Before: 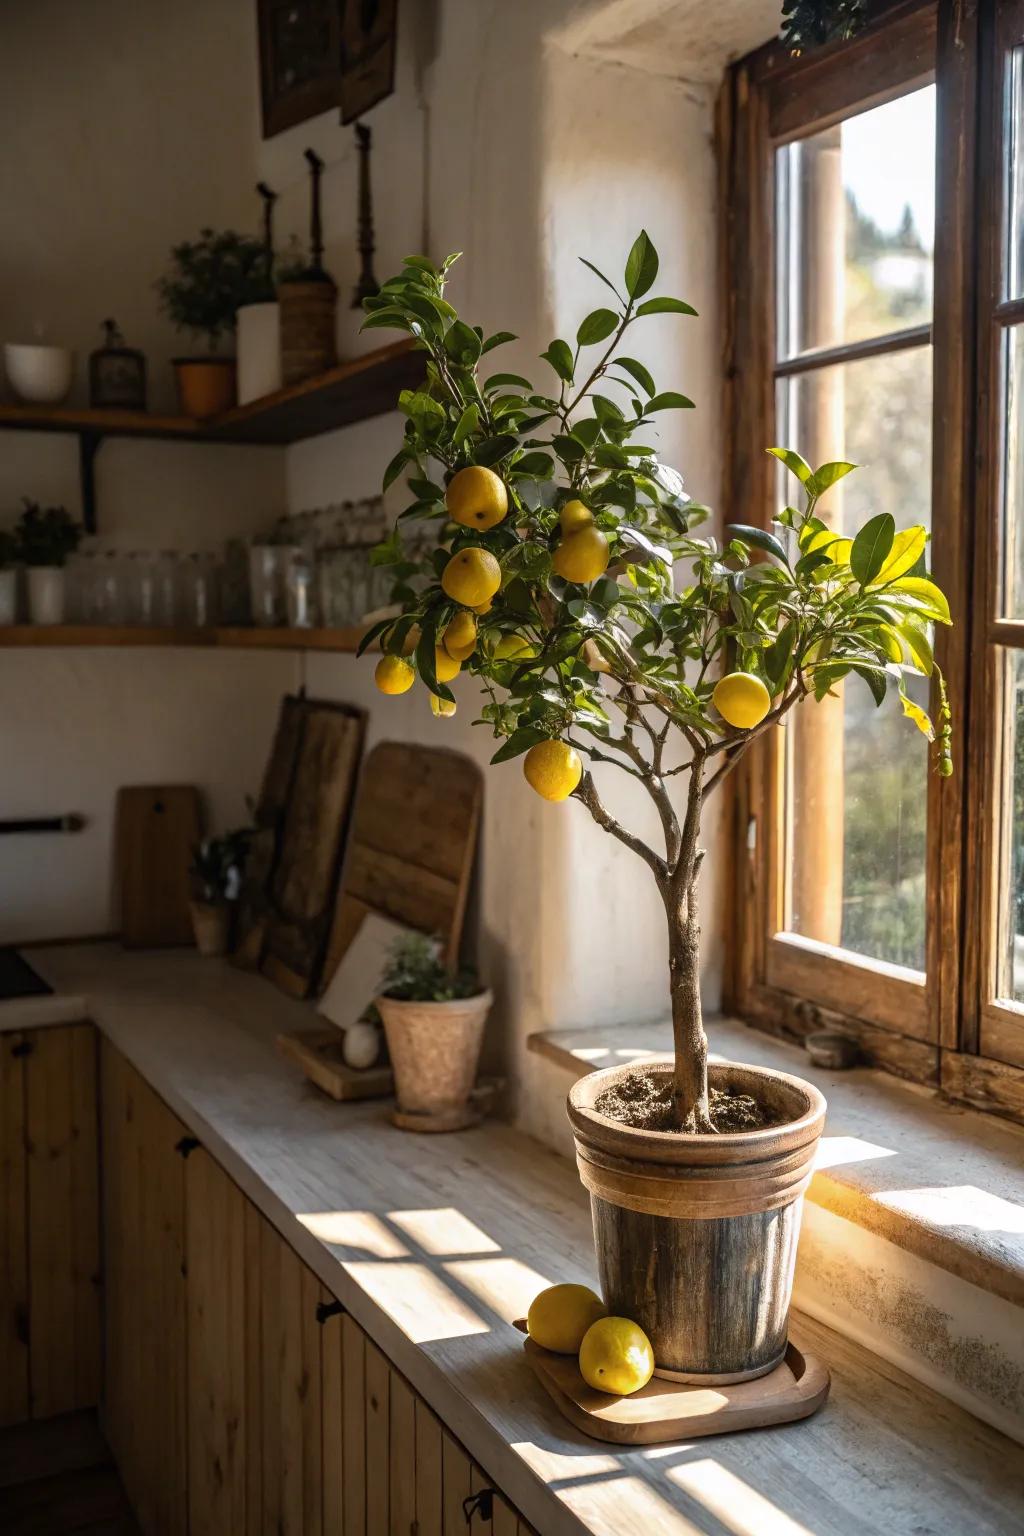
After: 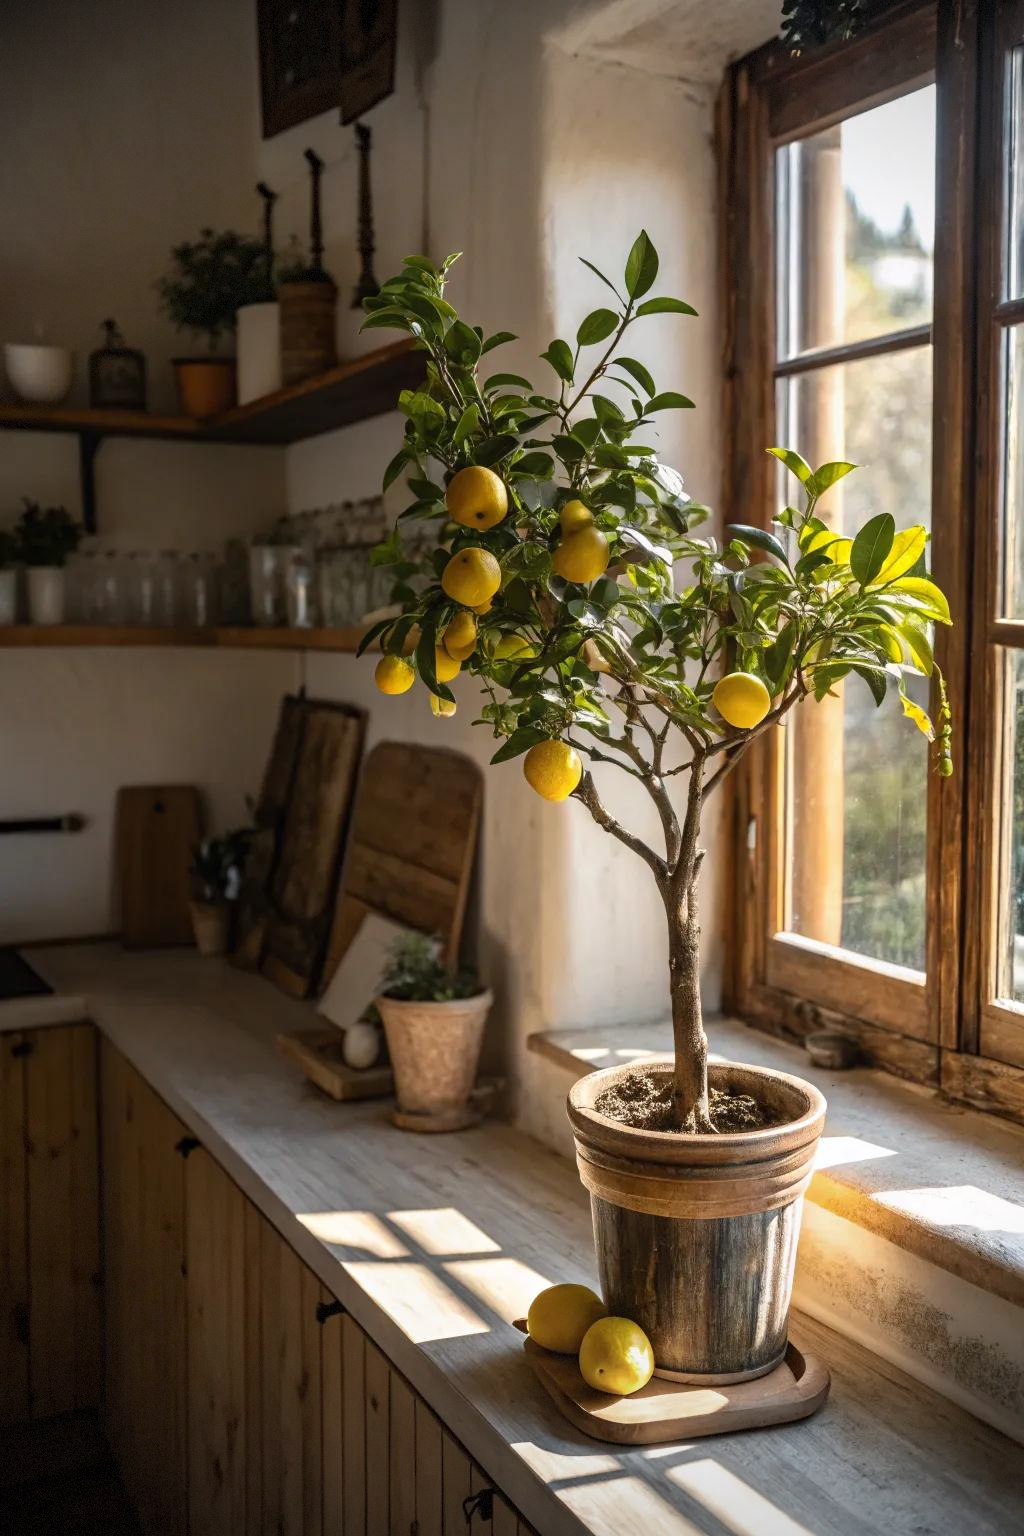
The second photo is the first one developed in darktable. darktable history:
vignetting: fall-off start 84.63%, fall-off radius 80.17%, width/height ratio 1.218, dithering 8-bit output
